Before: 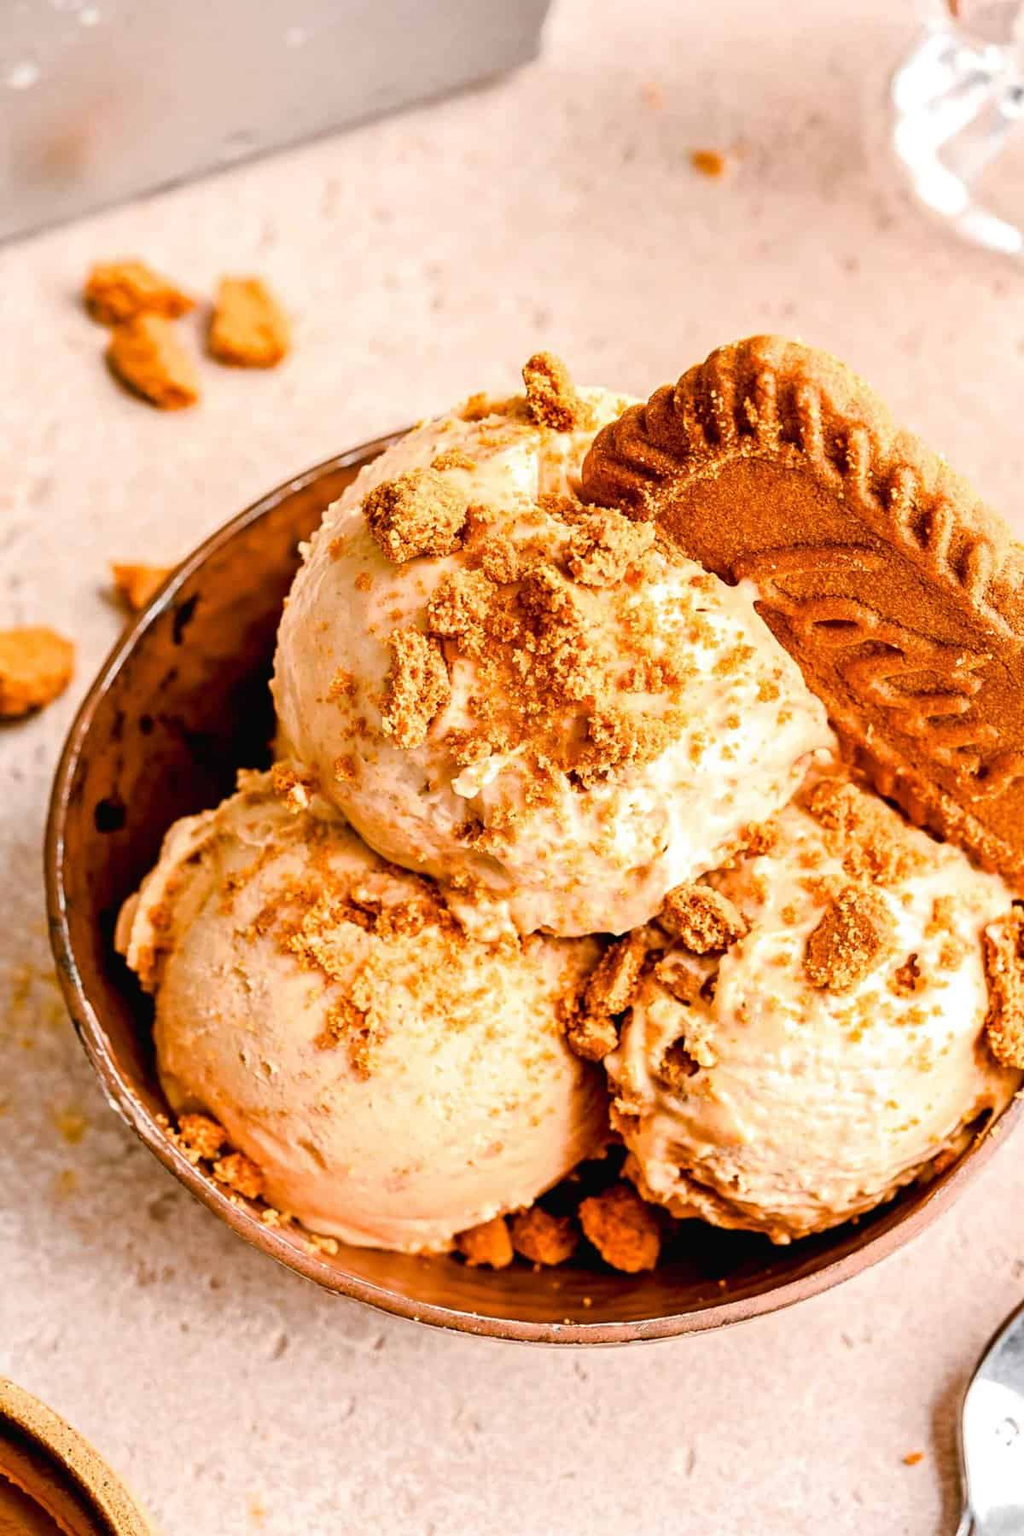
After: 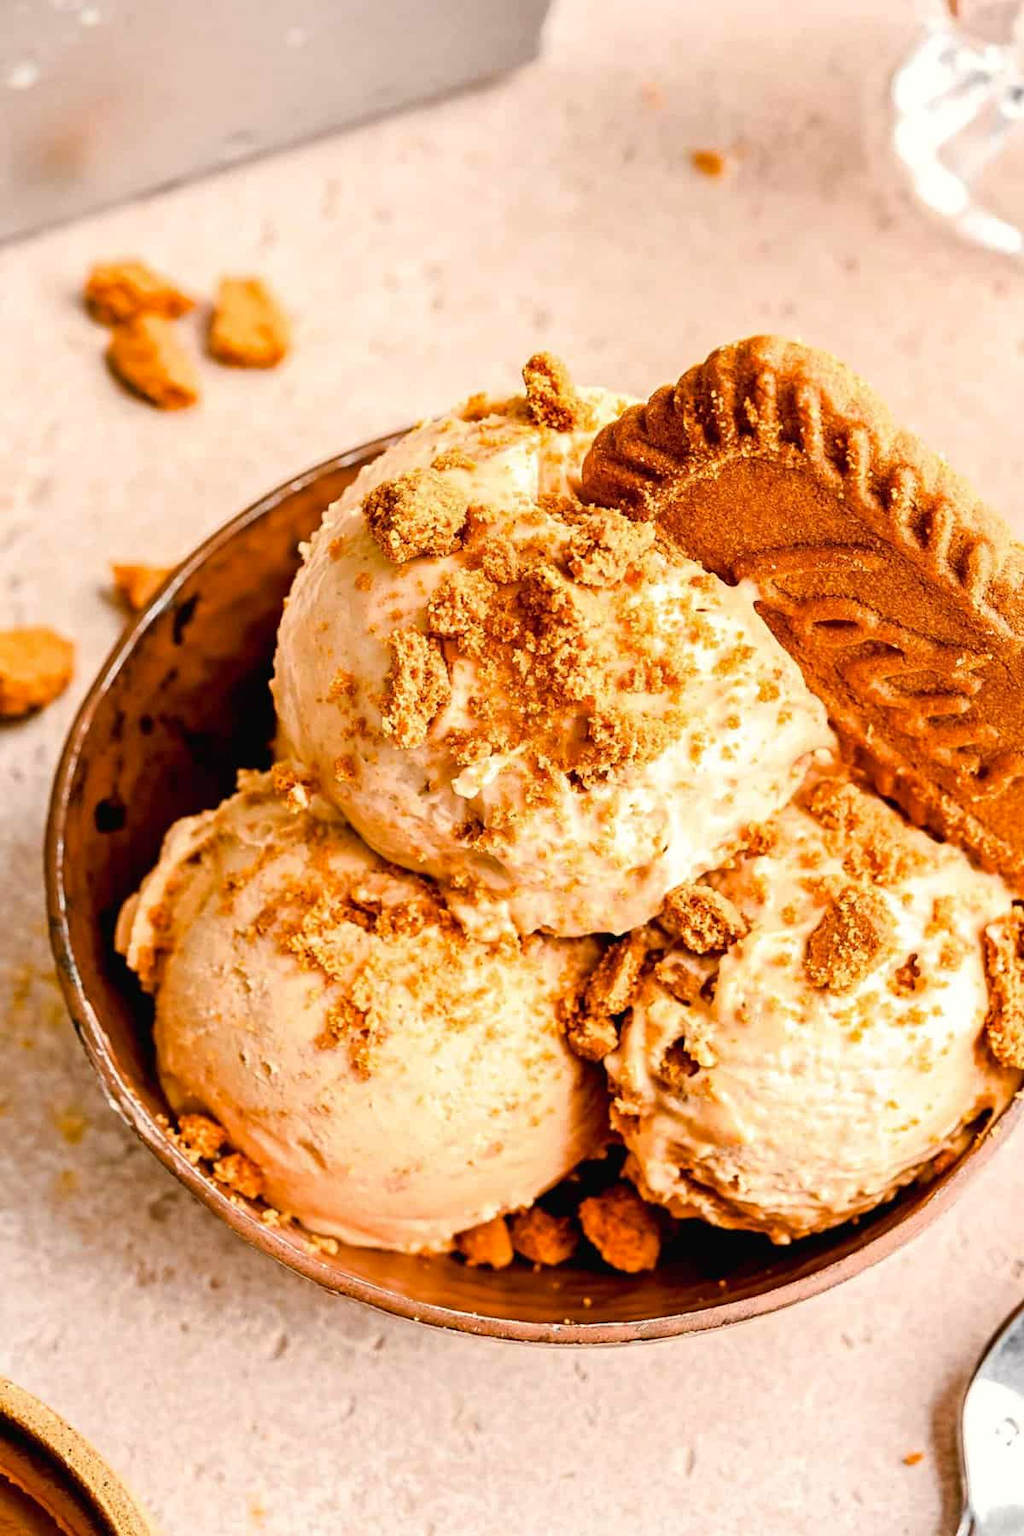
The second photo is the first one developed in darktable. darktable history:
color correction: highlights b* 2.92
